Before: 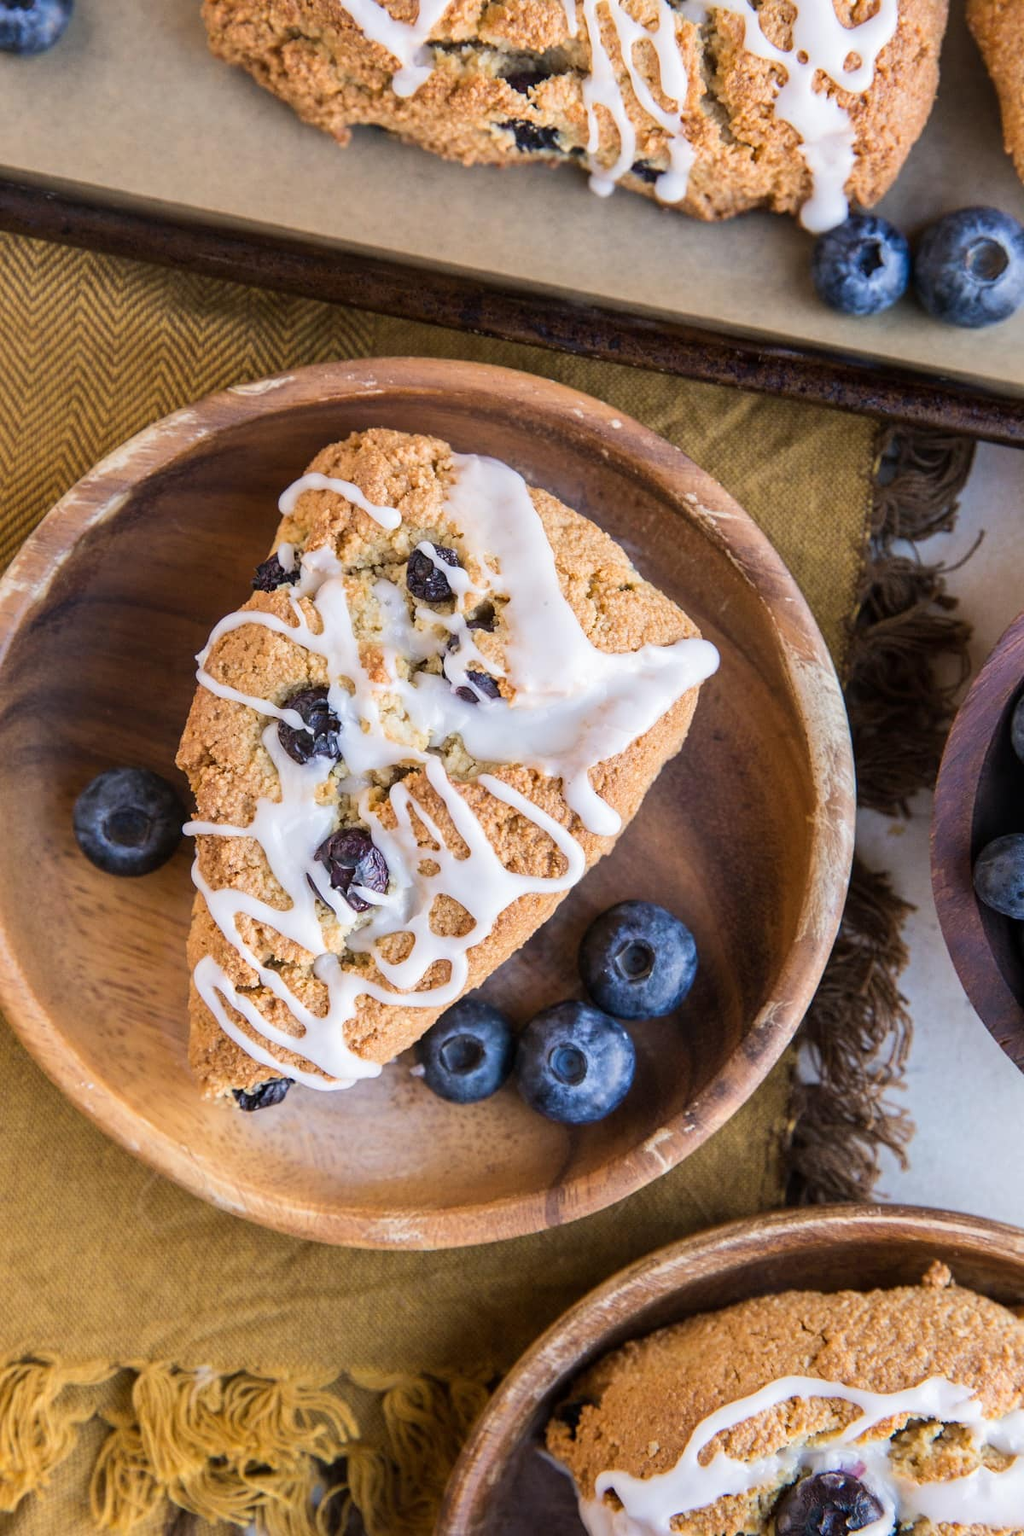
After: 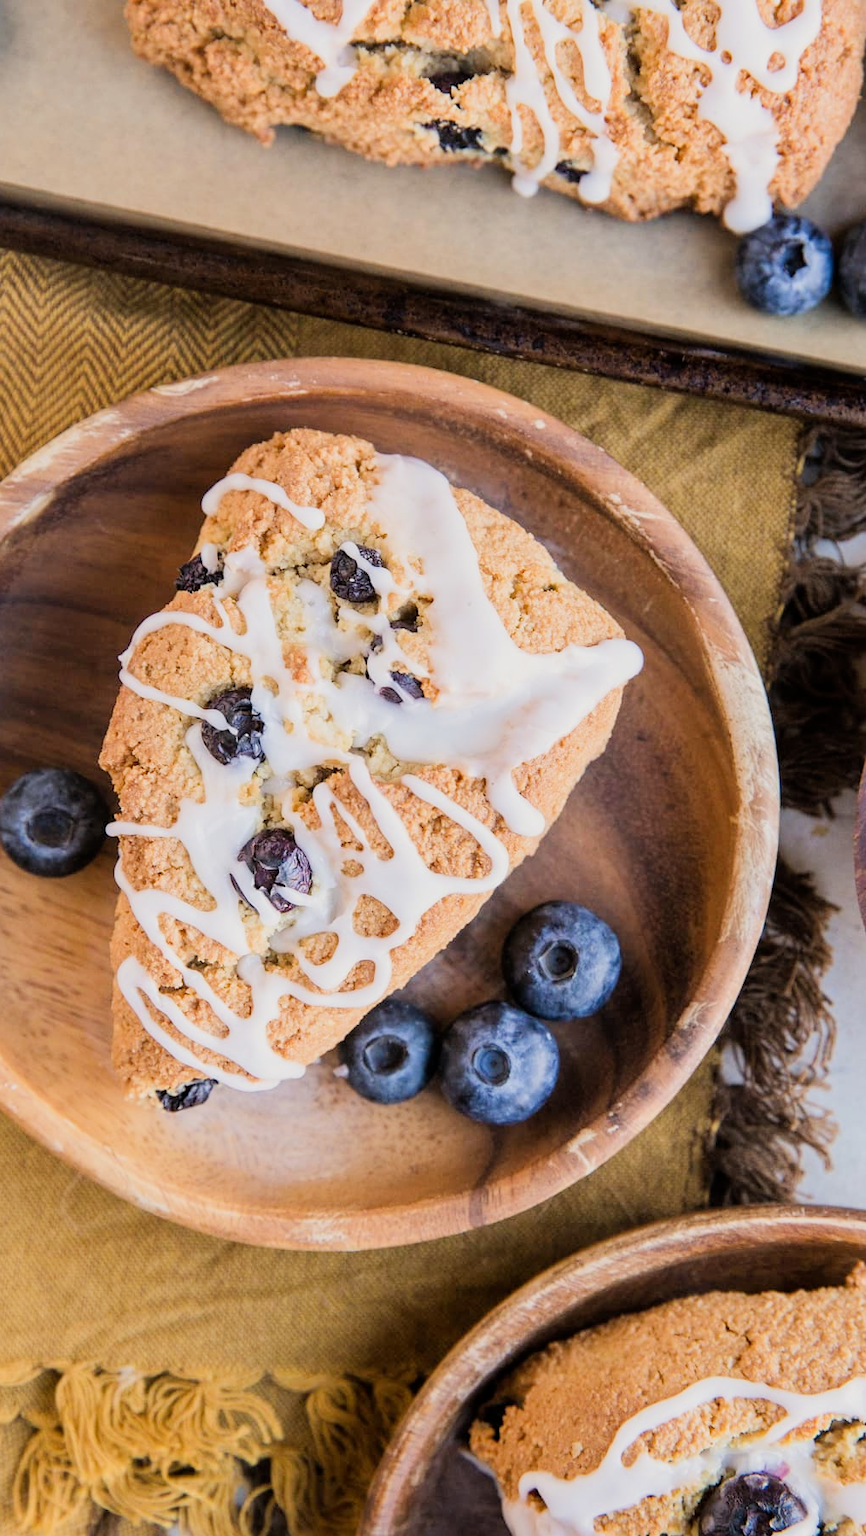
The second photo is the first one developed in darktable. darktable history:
crop: left 7.55%, right 7.865%
filmic rgb: black relative exposure -7.65 EV, white relative exposure 4.56 EV, threshold 5.94 EV, hardness 3.61, enable highlight reconstruction true
exposure: exposure 0.648 EV, compensate exposure bias true, compensate highlight preservation false
color calibration: x 0.341, y 0.355, temperature 5196.83 K
